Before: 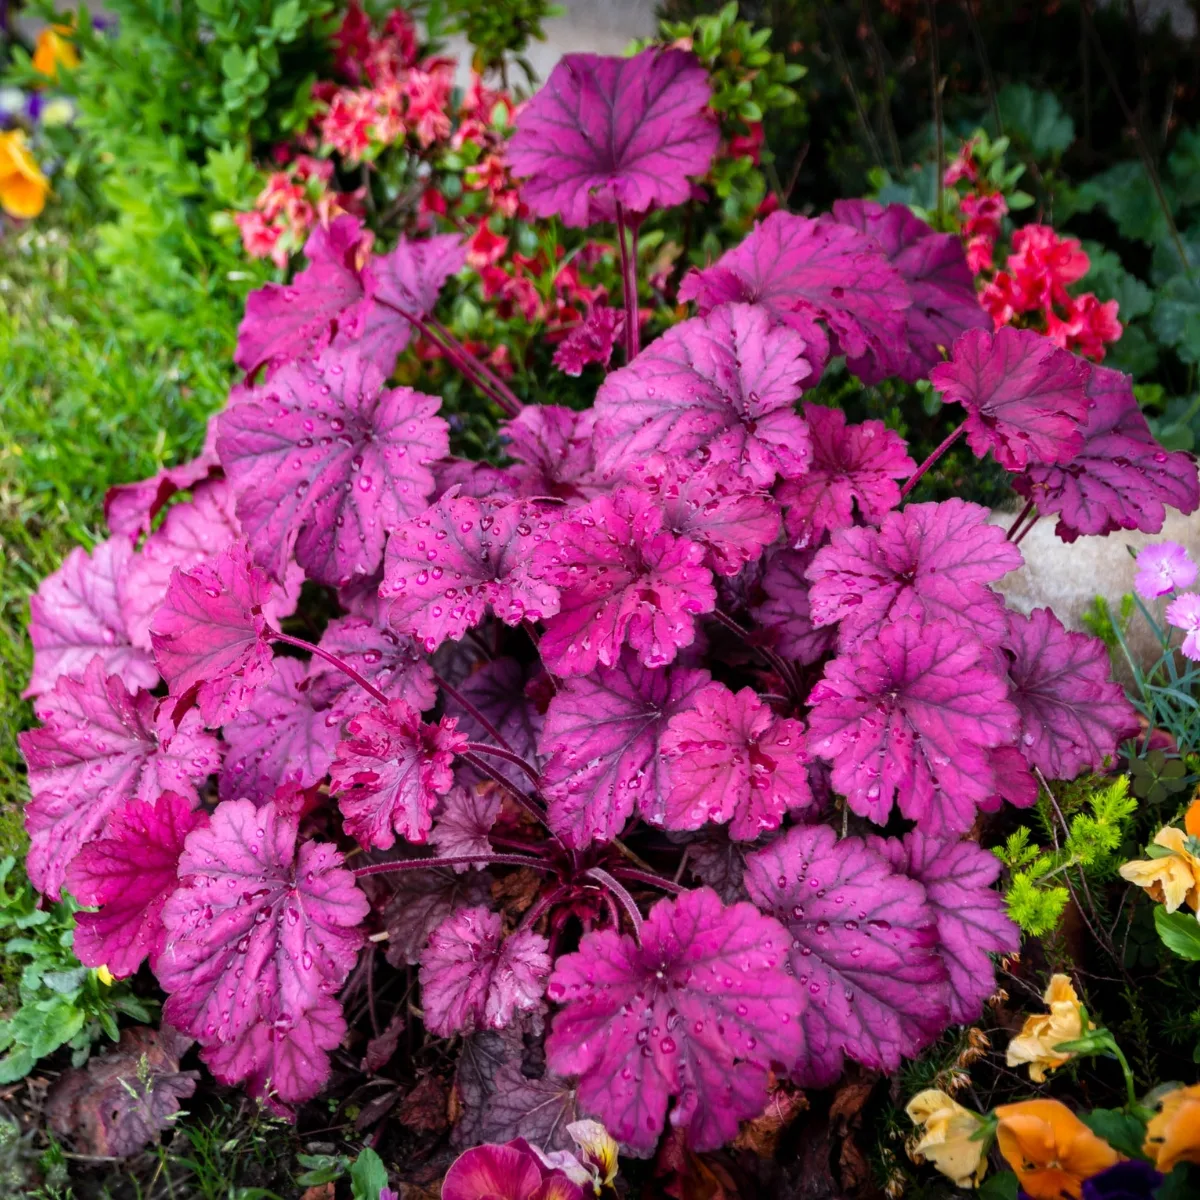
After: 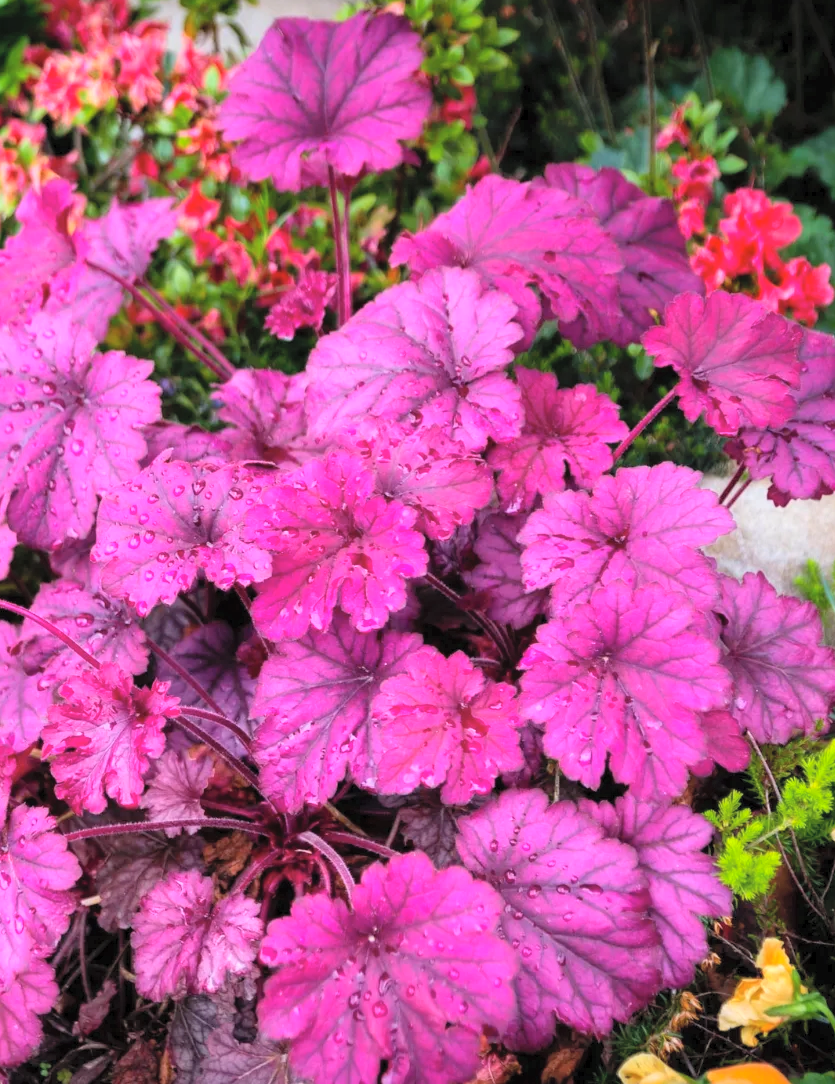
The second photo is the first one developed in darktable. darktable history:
crop and rotate: left 24.064%, top 3.029%, right 6.315%, bottom 6.585%
contrast brightness saturation: contrast 0.099, brightness 0.301, saturation 0.147
